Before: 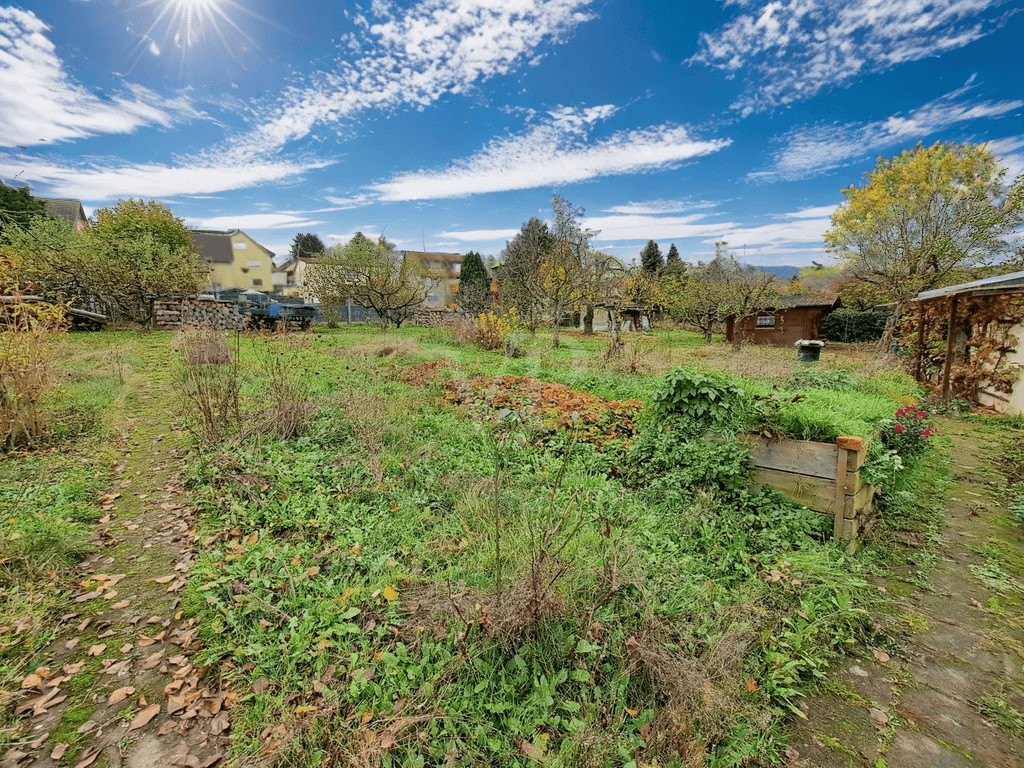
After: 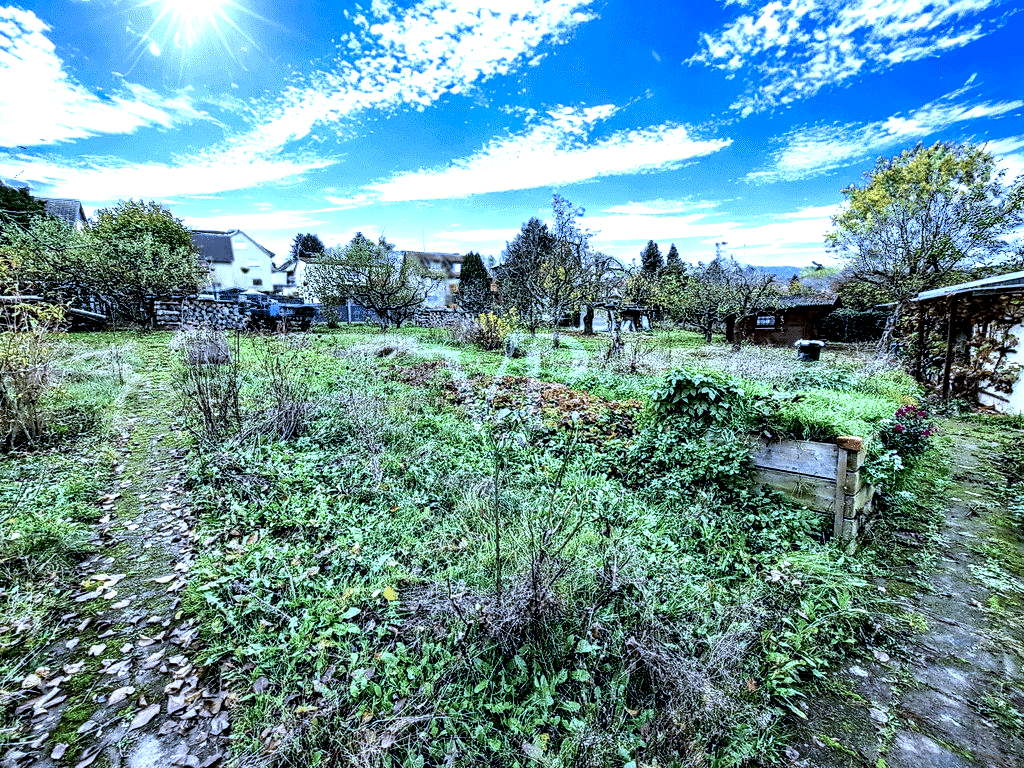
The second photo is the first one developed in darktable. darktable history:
tone equalizer: -8 EV -1.08 EV, -7 EV -1.01 EV, -6 EV -0.867 EV, -5 EV -0.578 EV, -3 EV 0.578 EV, -2 EV 0.867 EV, -1 EV 1.01 EV, +0 EV 1.08 EV, edges refinement/feathering 500, mask exposure compensation -1.57 EV, preserve details no
graduated density: rotation -180°, offset 27.42
white balance: red 0.766, blue 1.537
local contrast: highlights 80%, shadows 57%, detail 175%, midtone range 0.602
